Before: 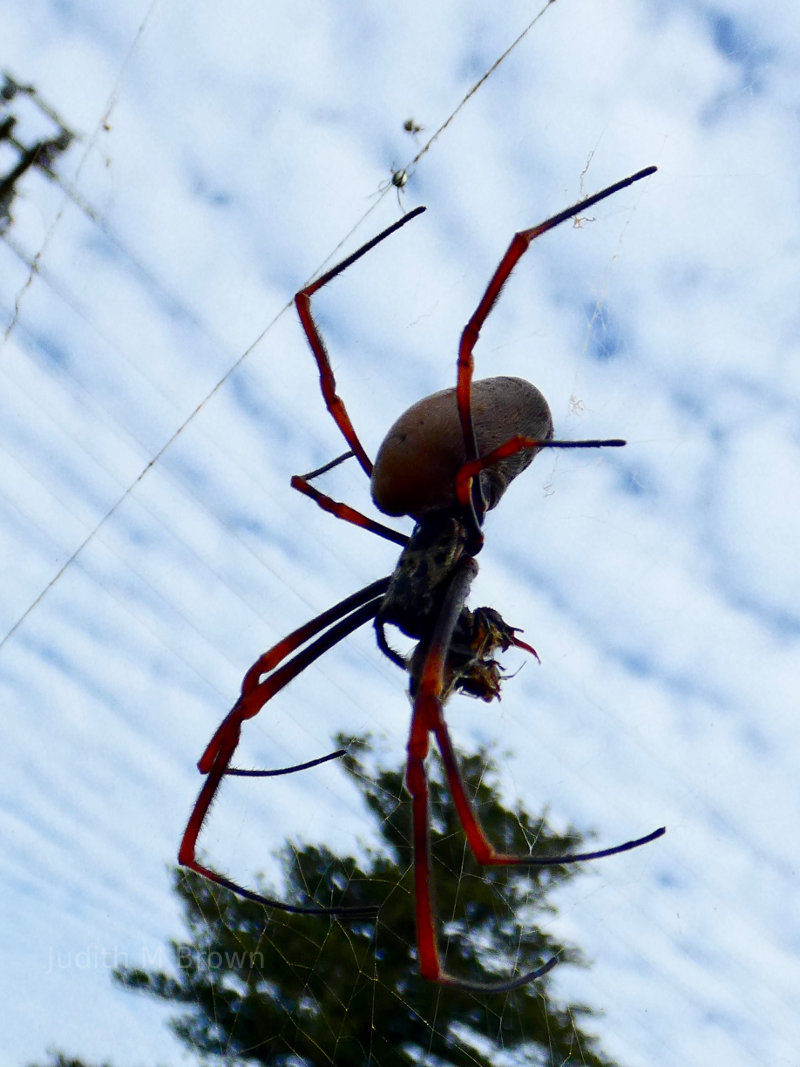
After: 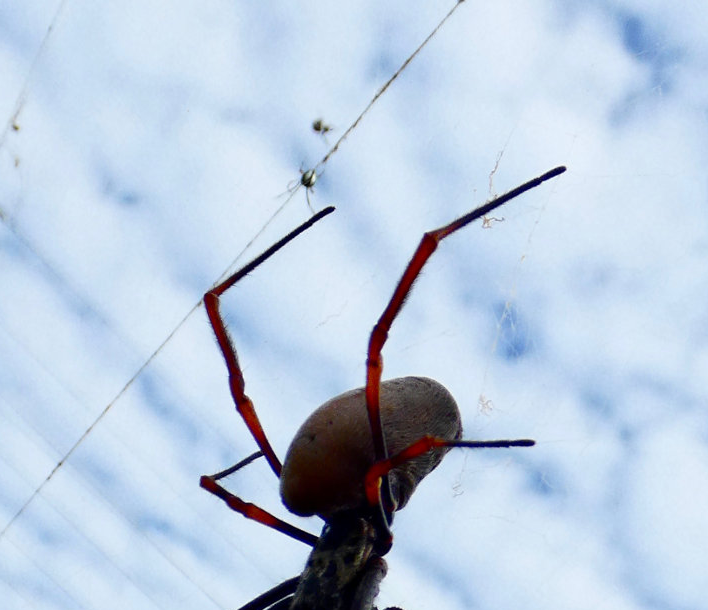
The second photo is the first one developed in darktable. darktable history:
crop and rotate: left 11.462%, bottom 42.783%
